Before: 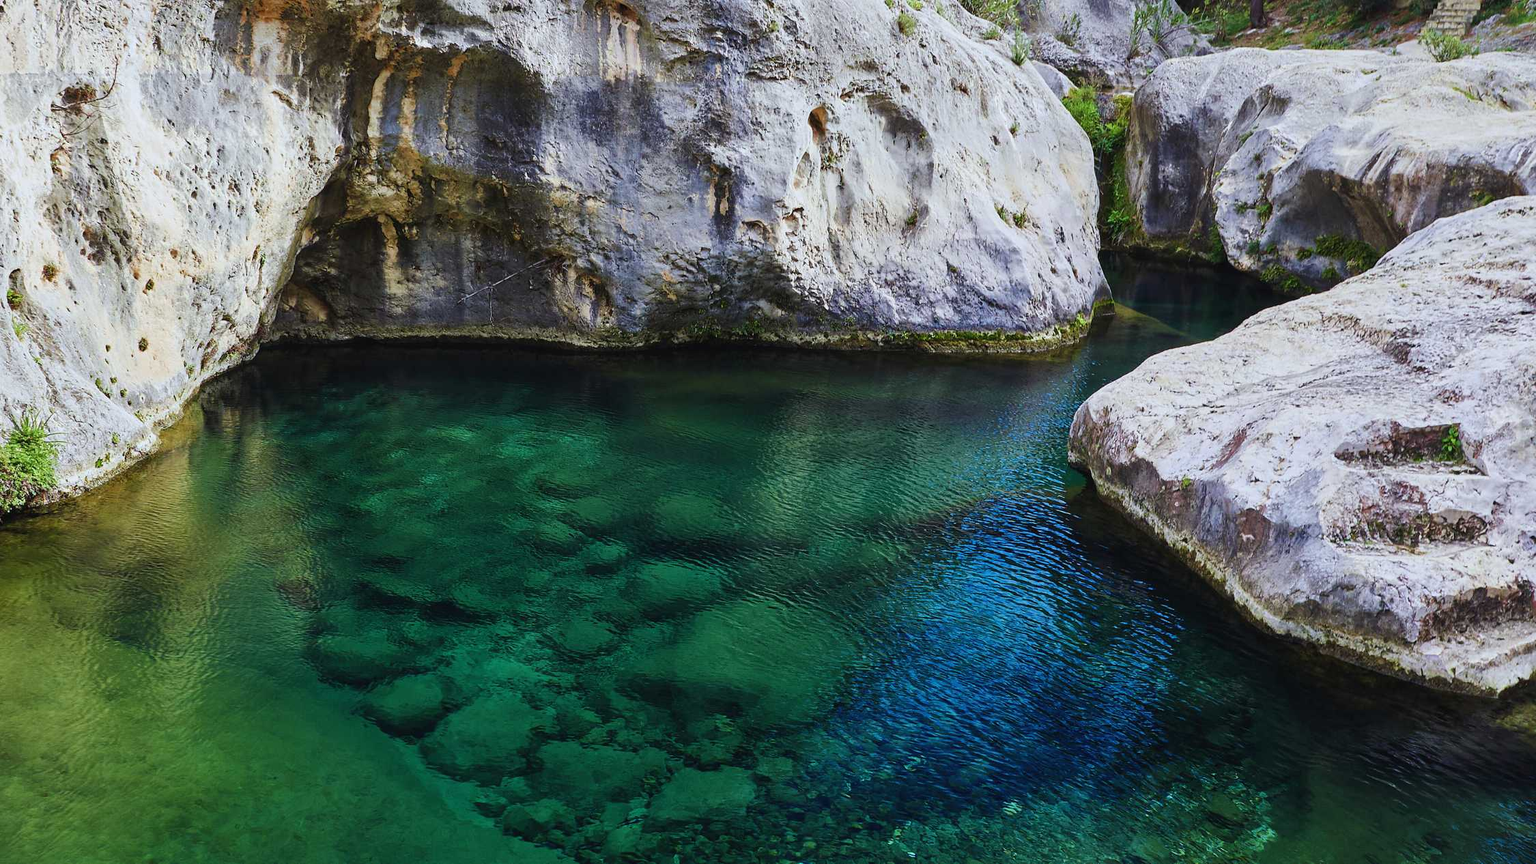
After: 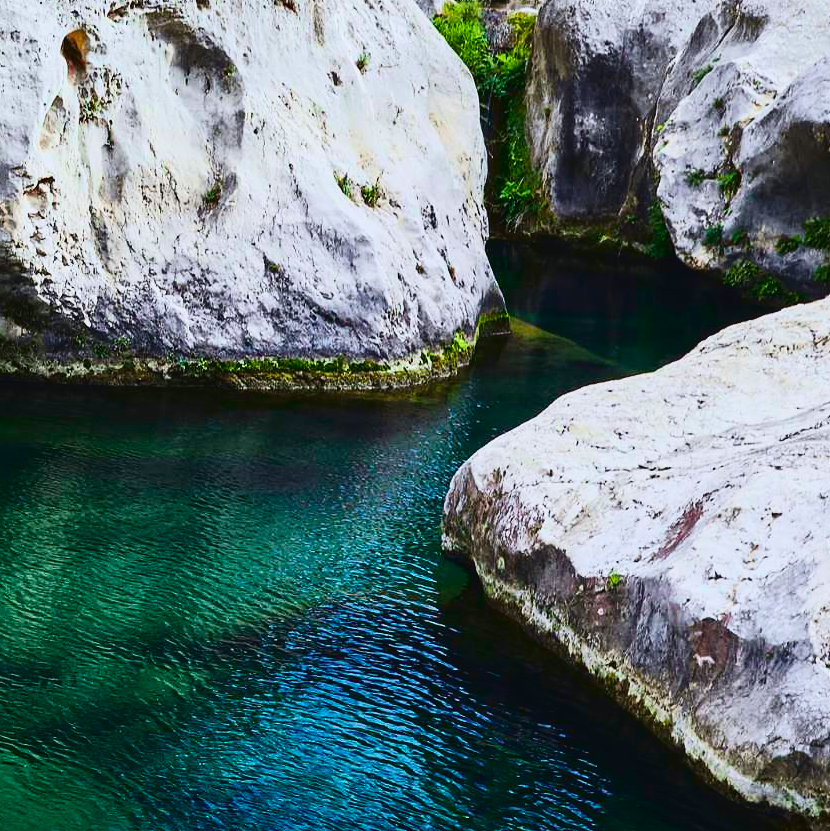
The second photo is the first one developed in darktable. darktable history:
tone curve: curves: ch0 [(0, 0.023) (0.132, 0.075) (0.251, 0.186) (0.463, 0.461) (0.662, 0.757) (0.854, 0.909) (1, 0.973)]; ch1 [(0, 0) (0.447, 0.411) (0.483, 0.469) (0.498, 0.496) (0.518, 0.514) (0.561, 0.579) (0.604, 0.645) (0.669, 0.73) (0.819, 0.93) (1, 1)]; ch2 [(0, 0) (0.307, 0.315) (0.425, 0.438) (0.483, 0.477) (0.503, 0.503) (0.526, 0.534) (0.567, 0.569) (0.617, 0.674) (0.703, 0.797) (0.985, 0.966)], color space Lab, independent channels
crop and rotate: left 49.936%, top 10.094%, right 13.136%, bottom 24.256%
